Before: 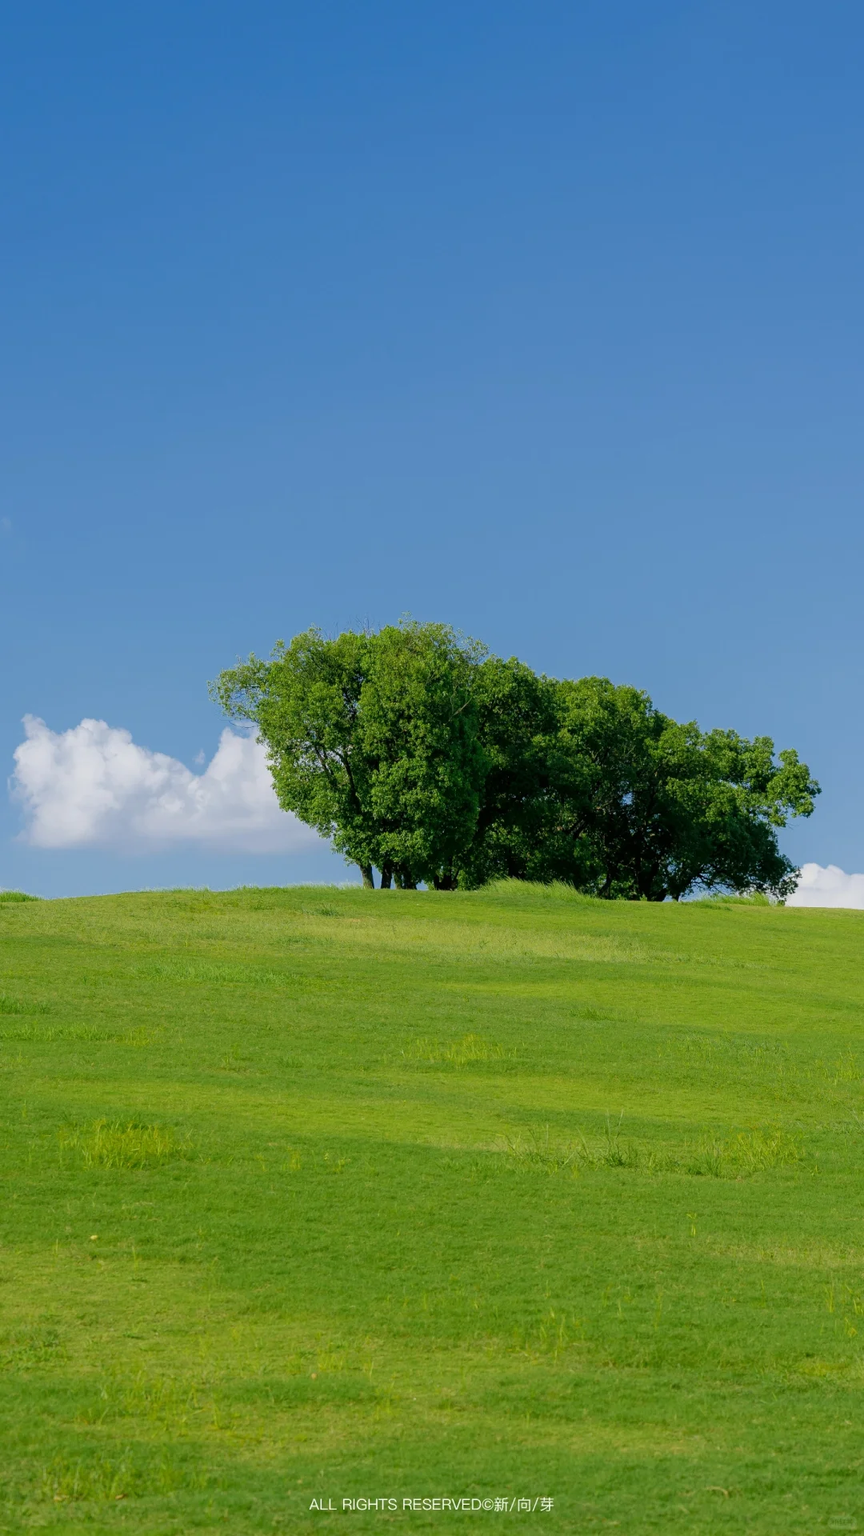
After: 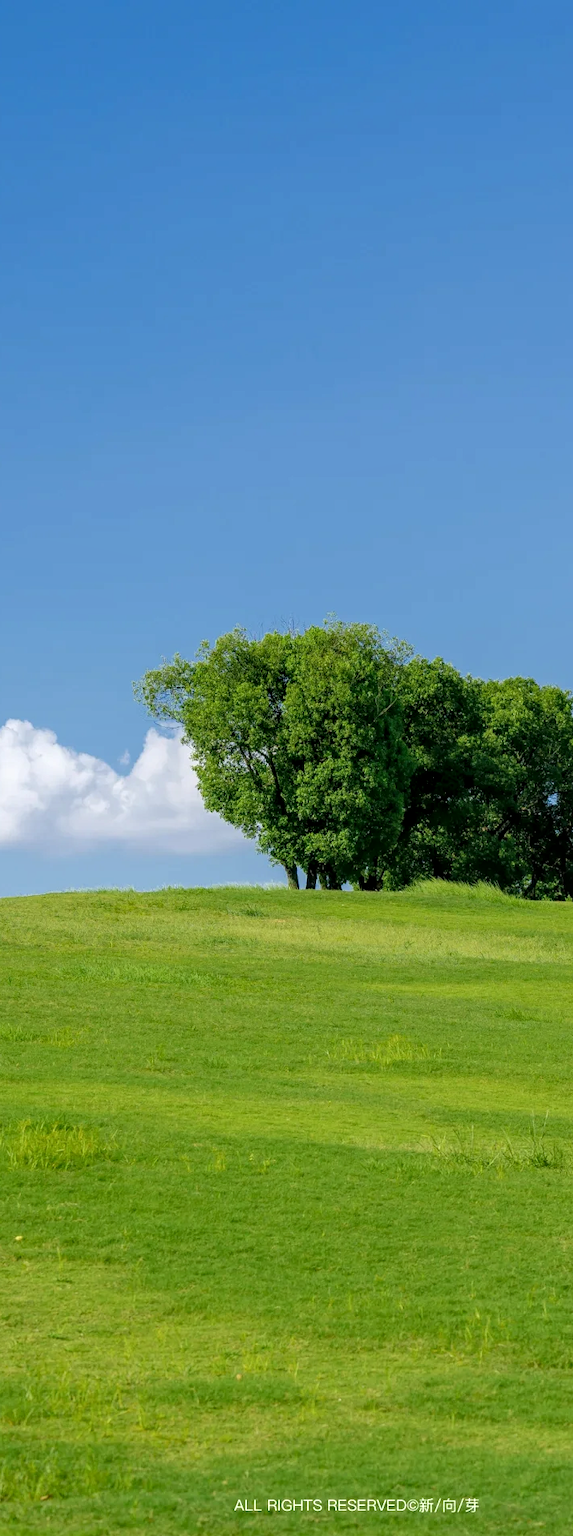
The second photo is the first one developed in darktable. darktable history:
local contrast: on, module defaults
crop and rotate: left 8.789%, right 24.748%
exposure: exposure 0.244 EV, compensate highlight preservation false
